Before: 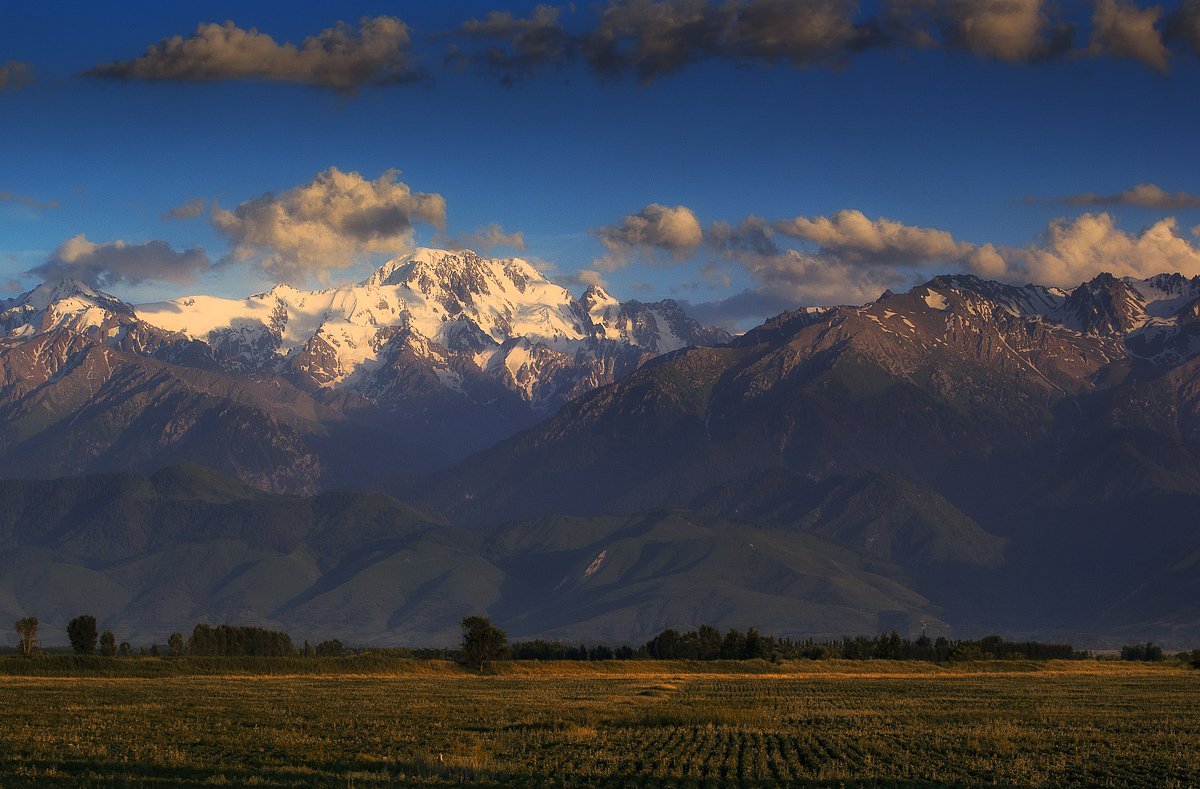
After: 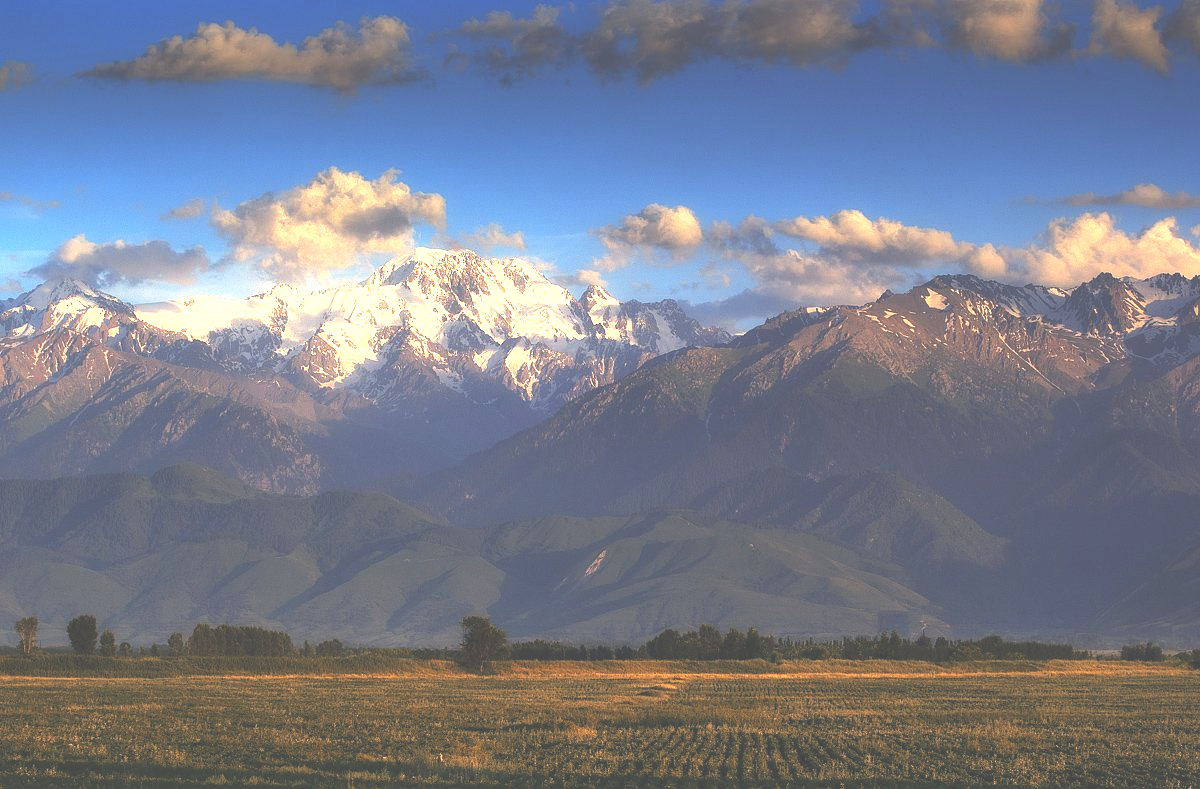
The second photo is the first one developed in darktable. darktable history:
exposure: black level correction -0.023, exposure 1.396 EV, compensate highlight preservation false
